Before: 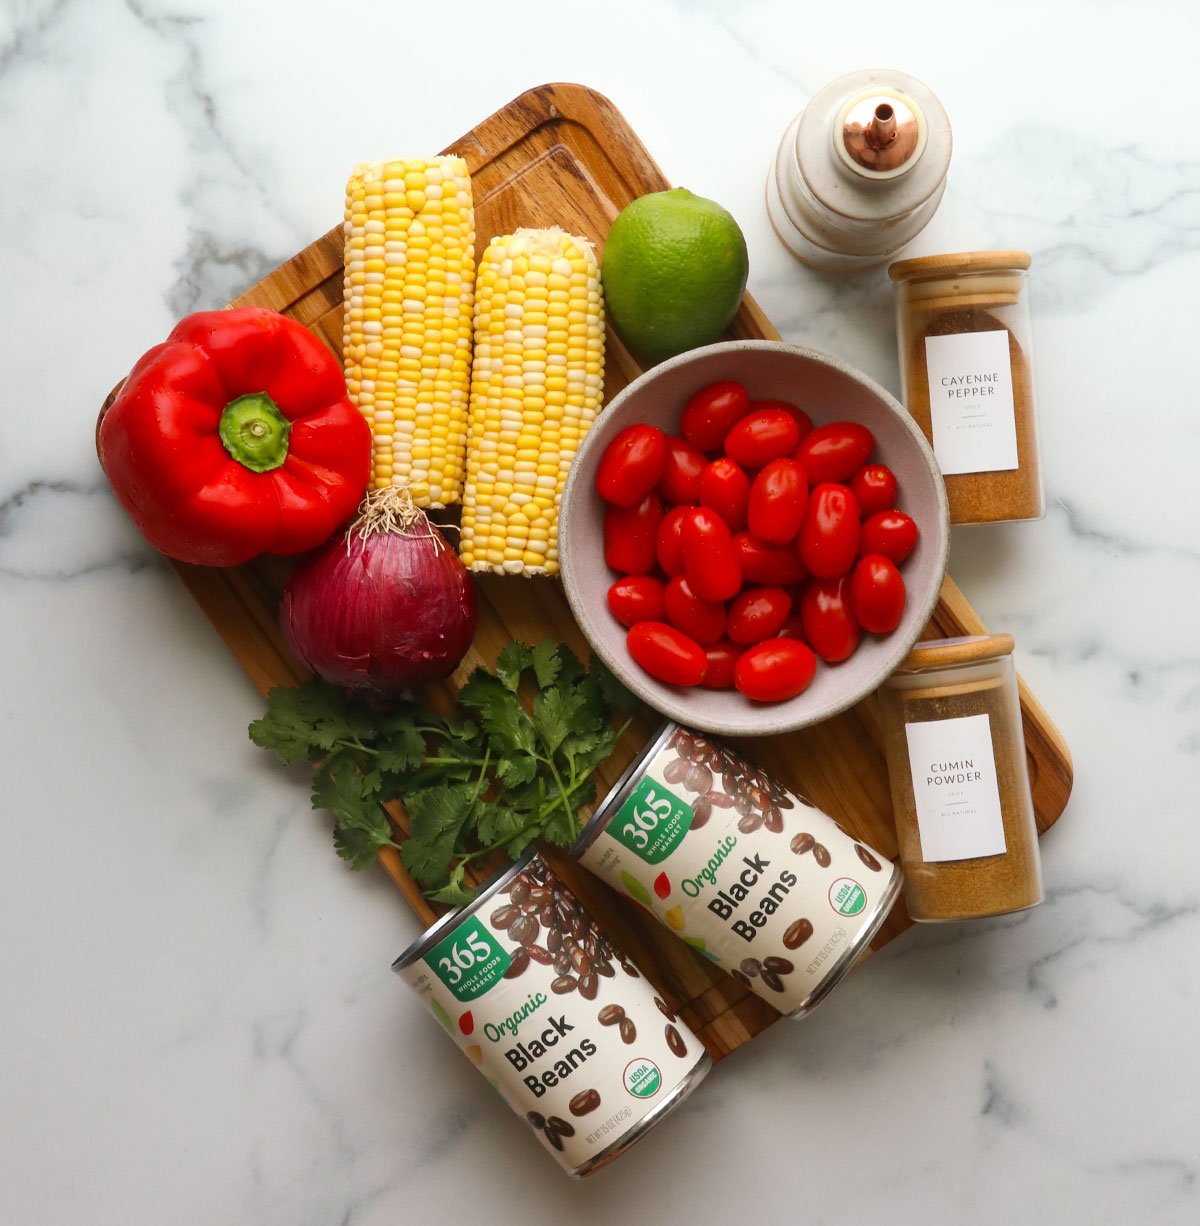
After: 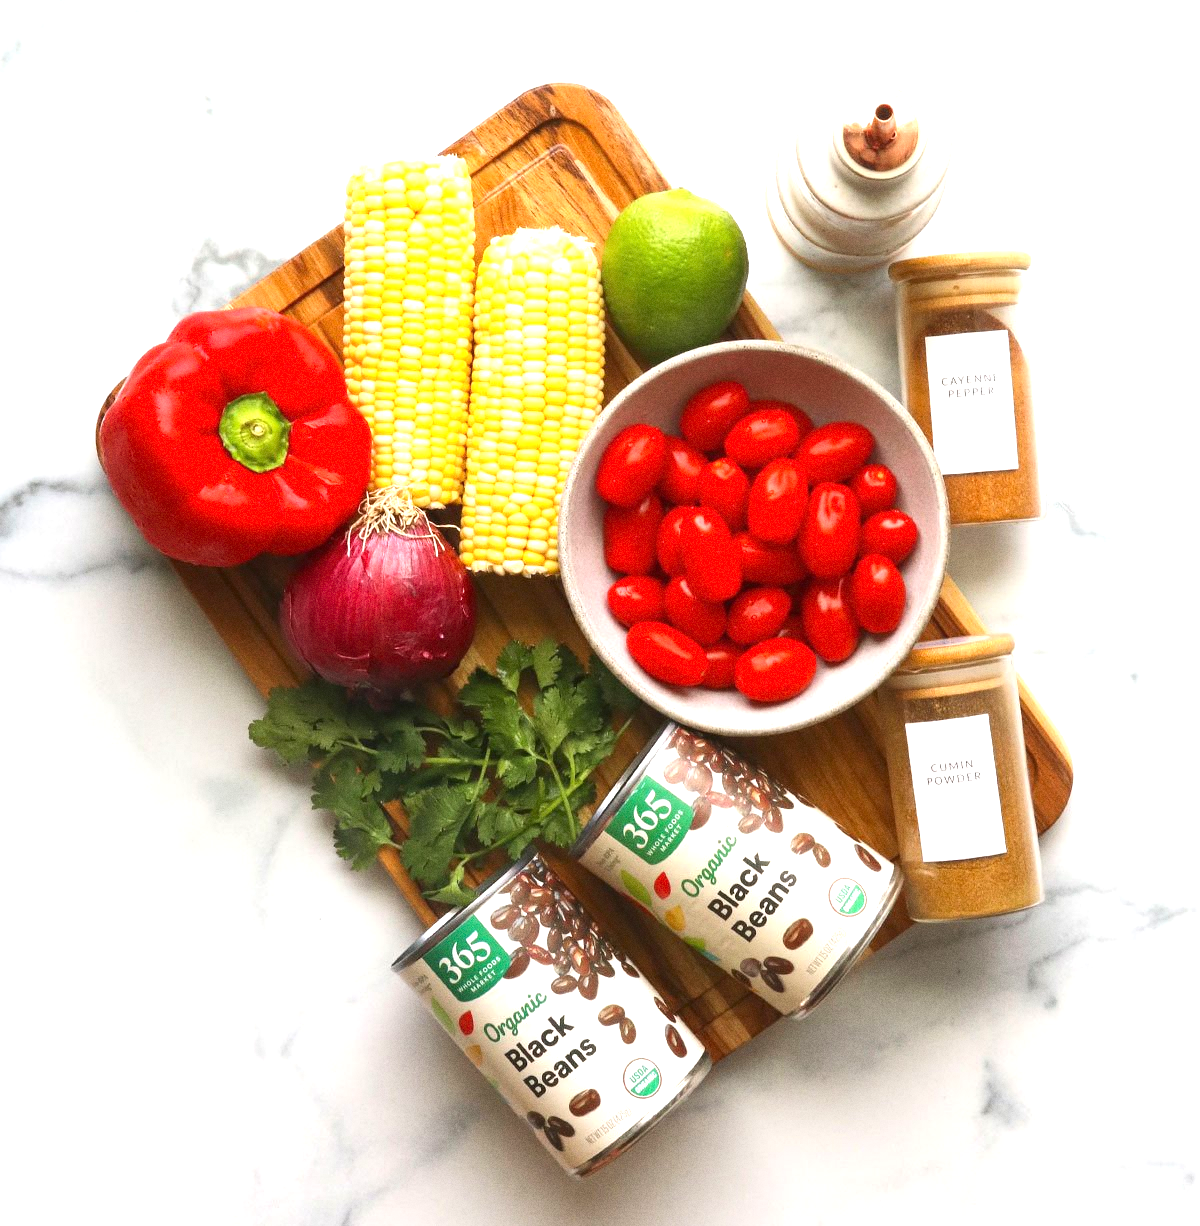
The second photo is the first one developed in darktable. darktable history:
exposure: black level correction 0, exposure 1.1 EV, compensate exposure bias true, compensate highlight preservation false
grain: coarseness 0.09 ISO
